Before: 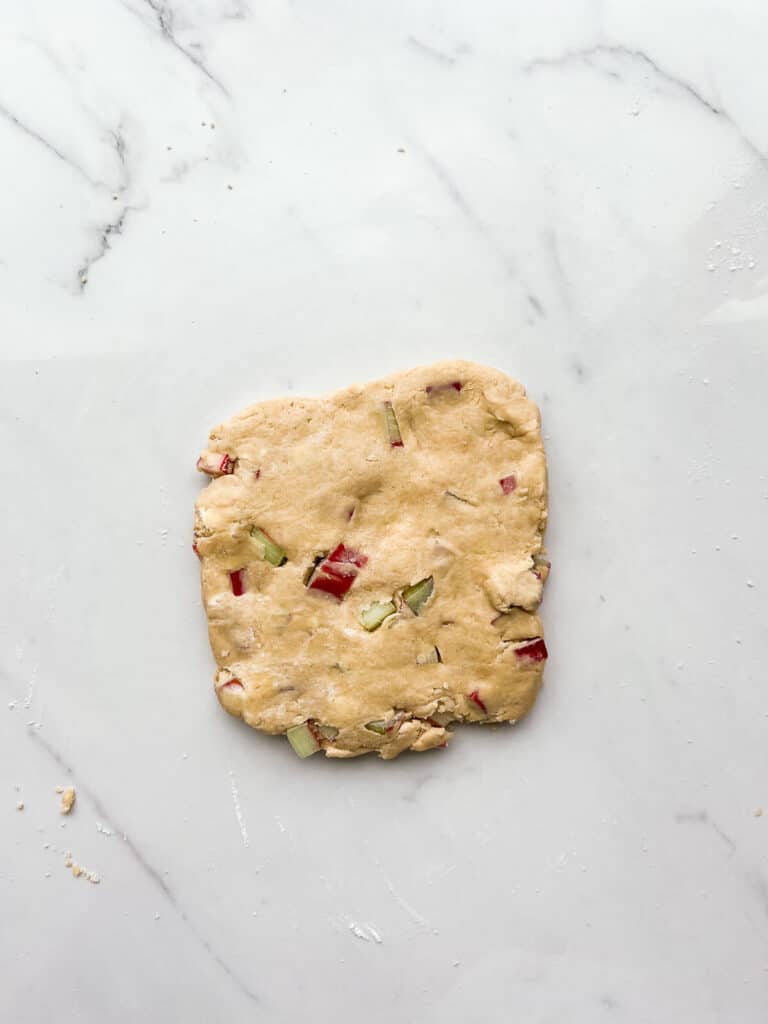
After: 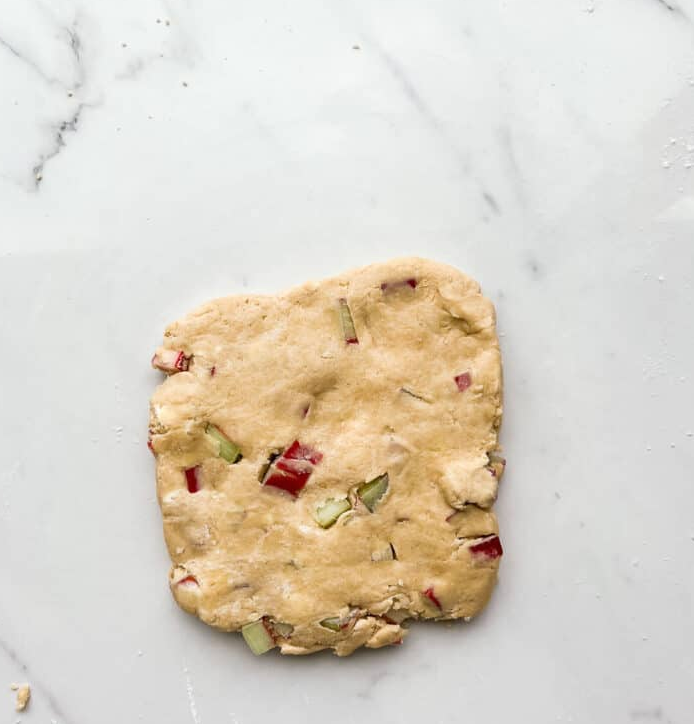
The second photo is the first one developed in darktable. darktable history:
crop: left 5.976%, top 10.112%, right 3.623%, bottom 19.1%
exposure: black level correction 0, exposure 0 EV, compensate highlight preservation false
